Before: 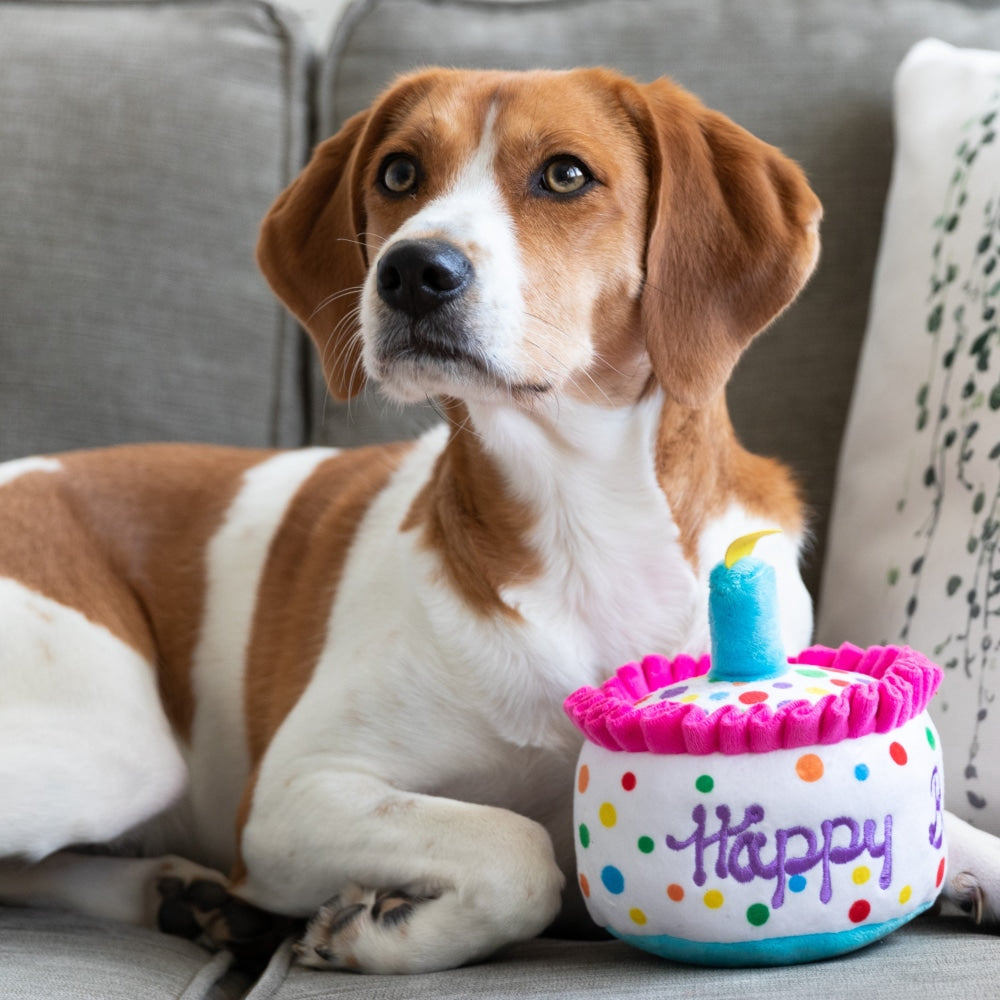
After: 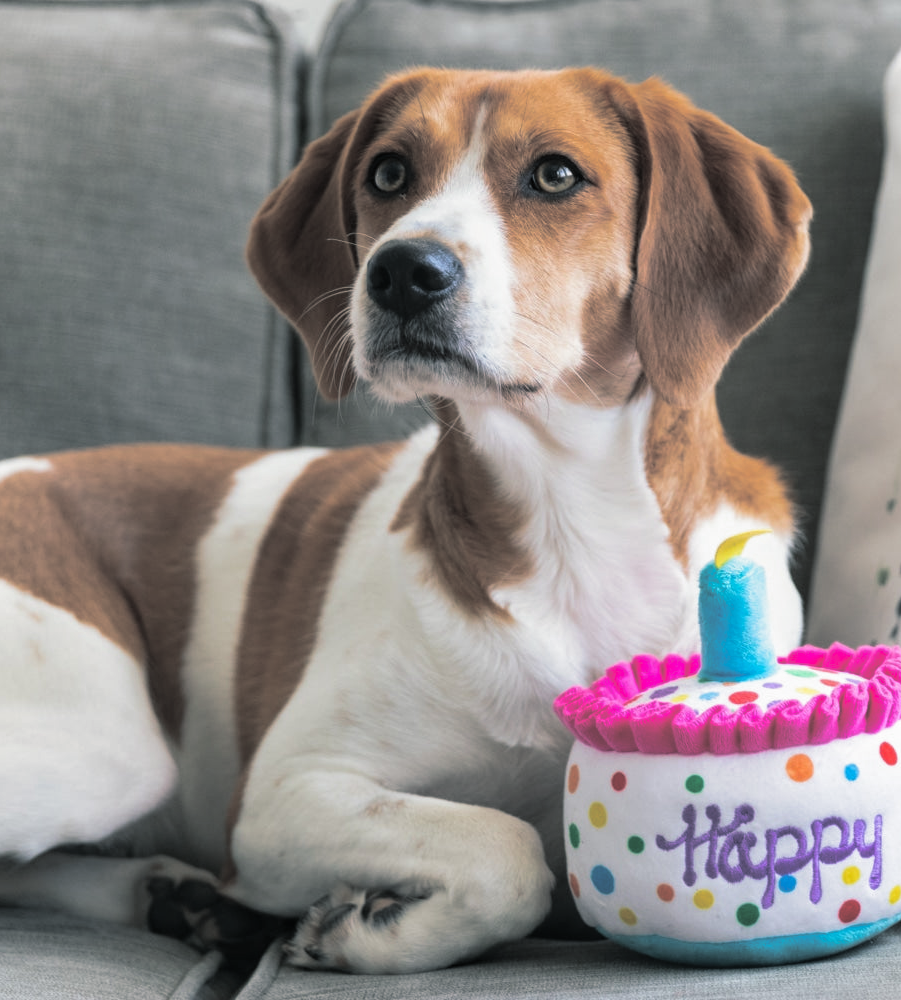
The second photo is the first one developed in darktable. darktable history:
crop and rotate: left 1.088%, right 8.807%
split-toning: shadows › hue 201.6°, shadows › saturation 0.16, highlights › hue 50.4°, highlights › saturation 0.2, balance -49.9
local contrast: detail 110%
